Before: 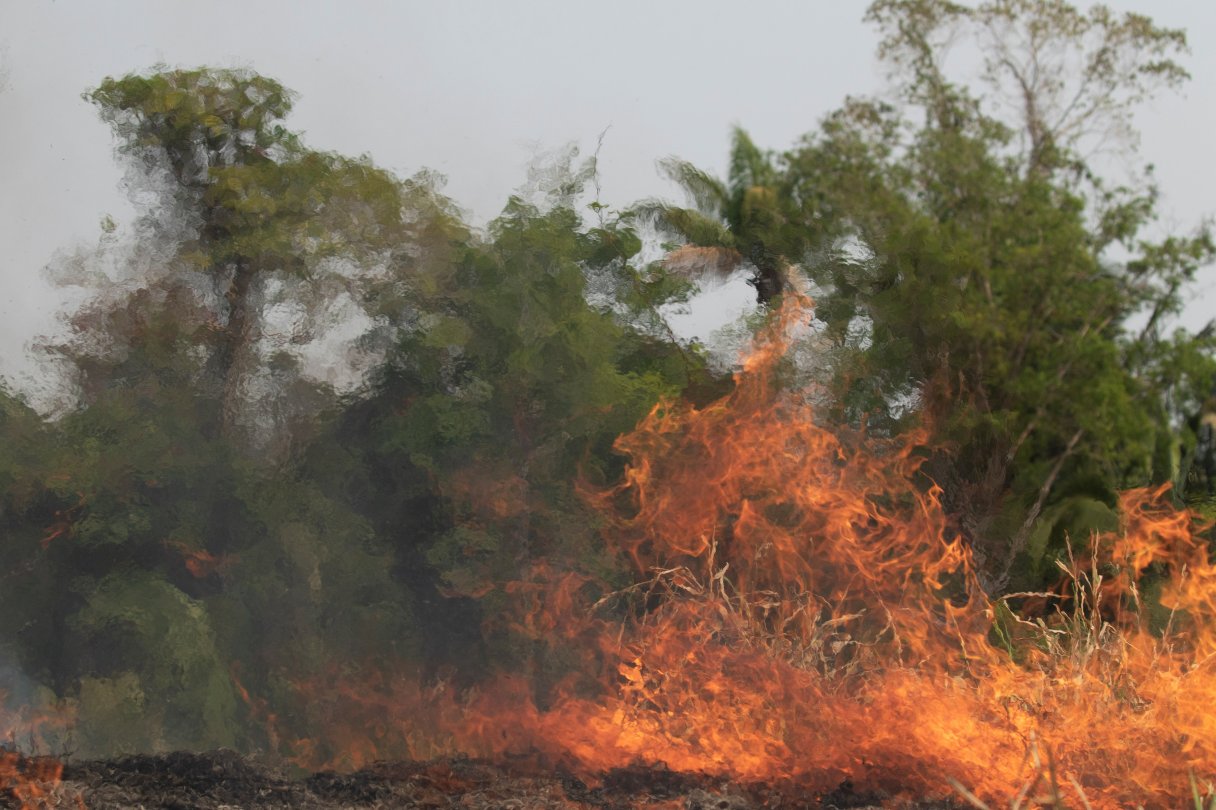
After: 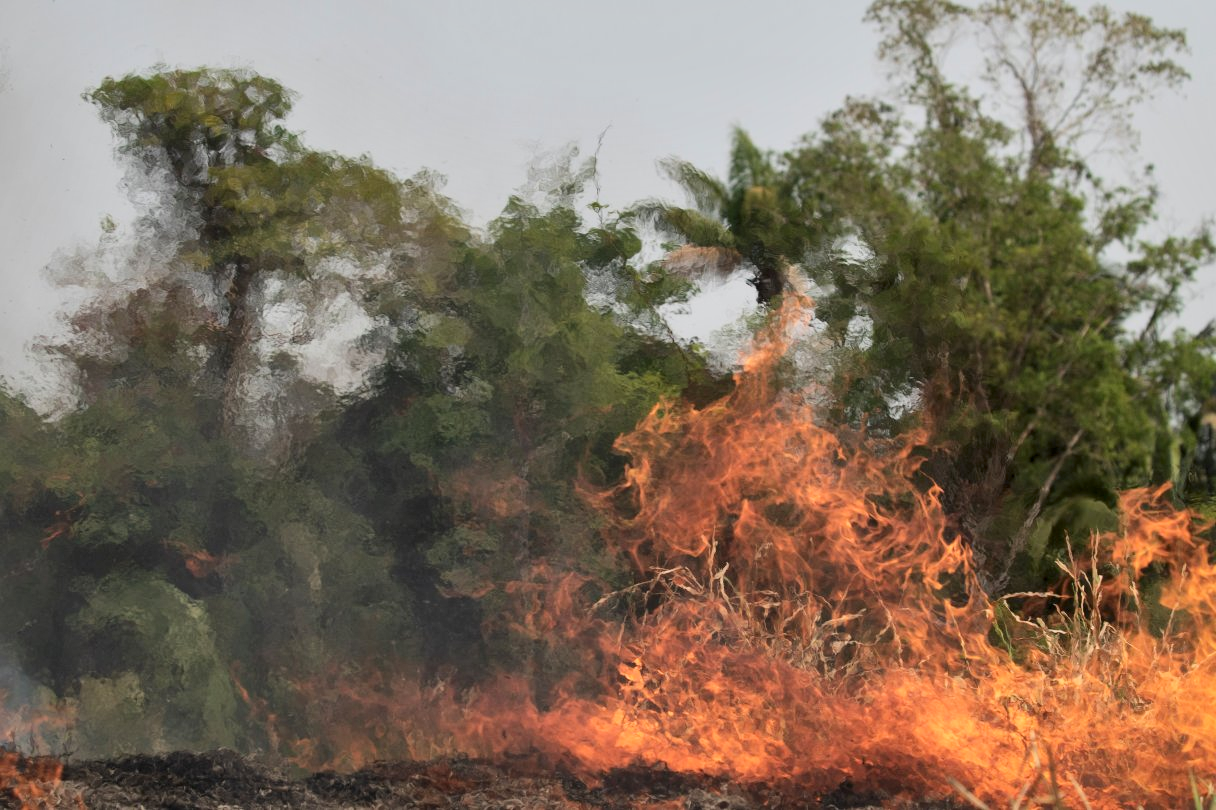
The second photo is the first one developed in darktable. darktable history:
local contrast: mode bilateral grid, contrast 25, coarseness 60, detail 151%, midtone range 0.2
base curve: curves: ch0 [(0, 0) (0.235, 0.266) (0.503, 0.496) (0.786, 0.72) (1, 1)]
